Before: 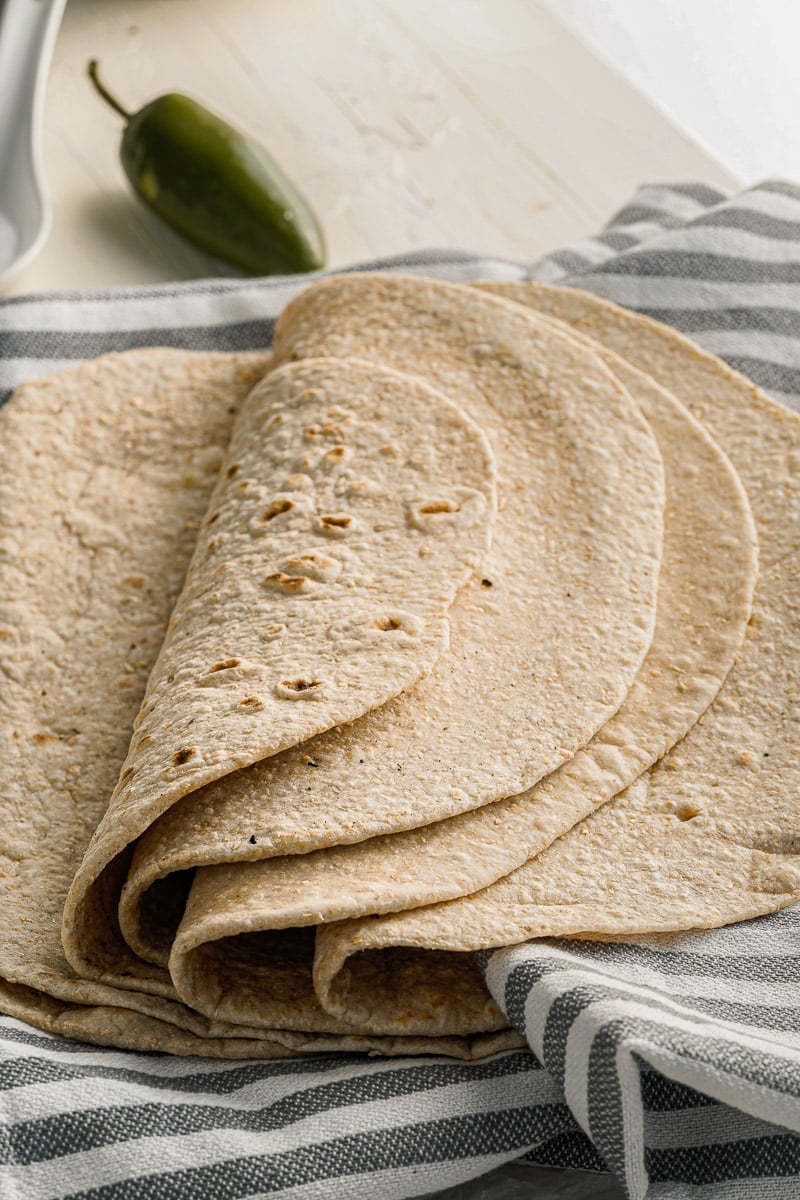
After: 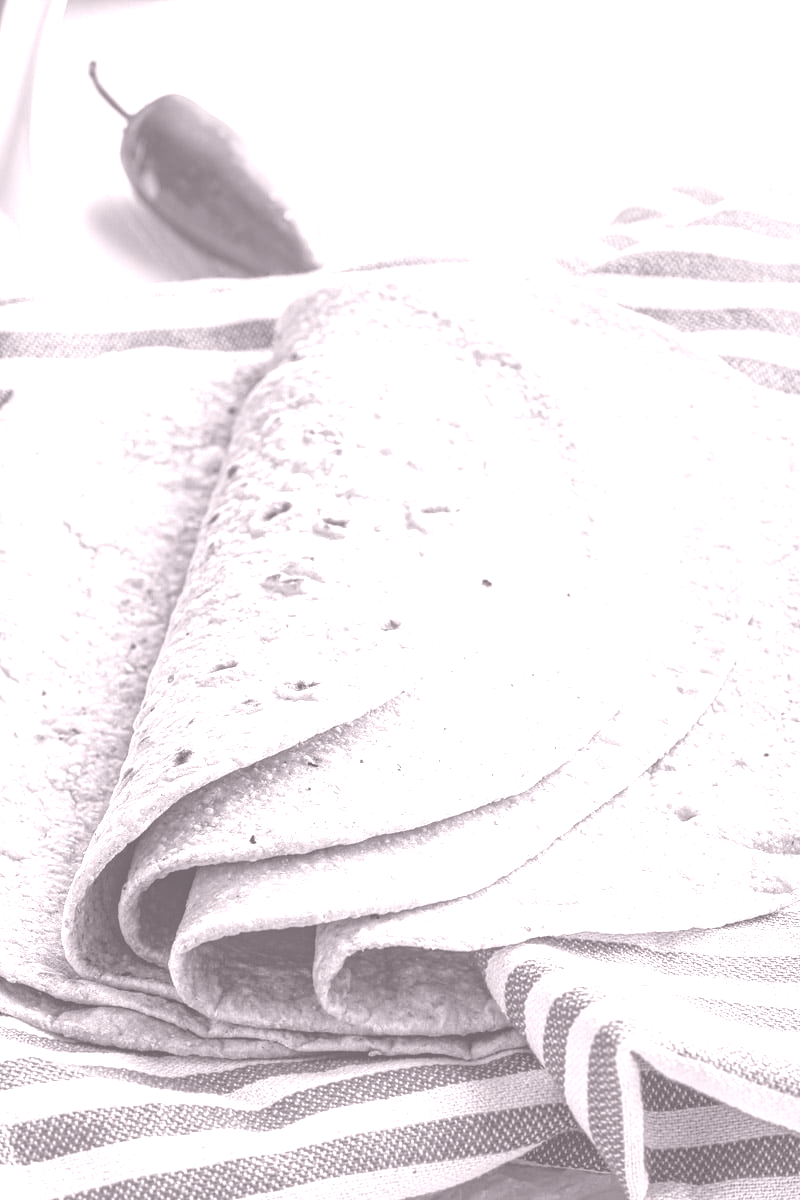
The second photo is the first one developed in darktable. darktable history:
local contrast: highlights 40%, shadows 60%, detail 136%, midtone range 0.514
color balance rgb: global vibrance 42.74%
colorize: hue 25.2°, saturation 83%, source mix 82%, lightness 79%, version 1
